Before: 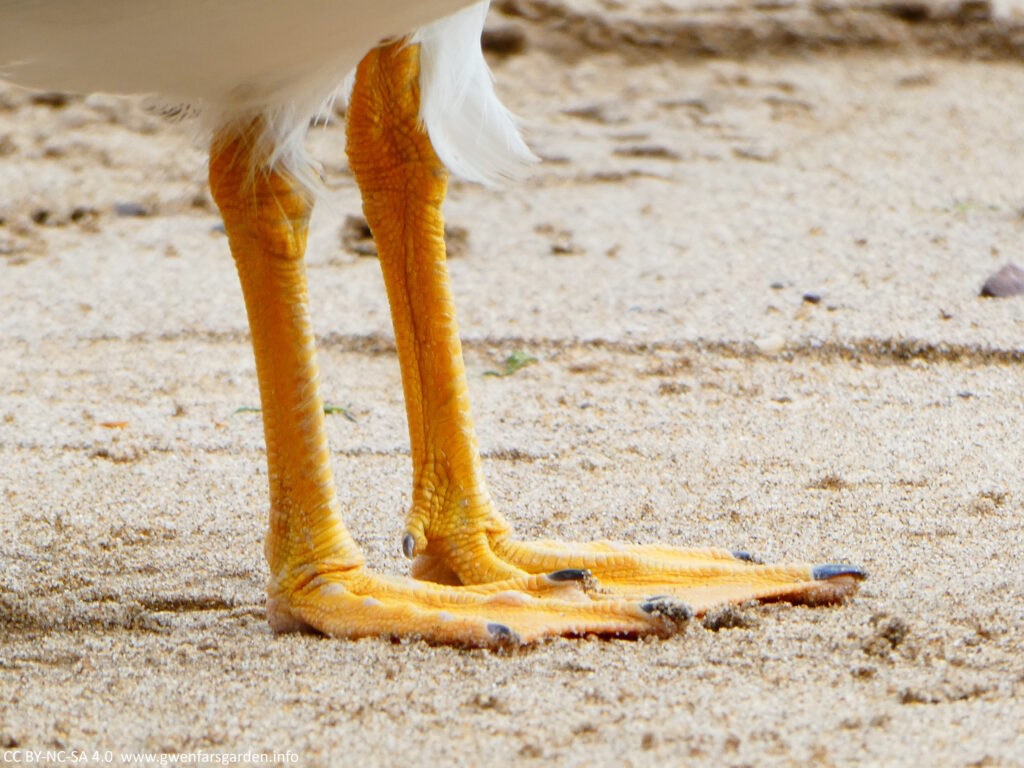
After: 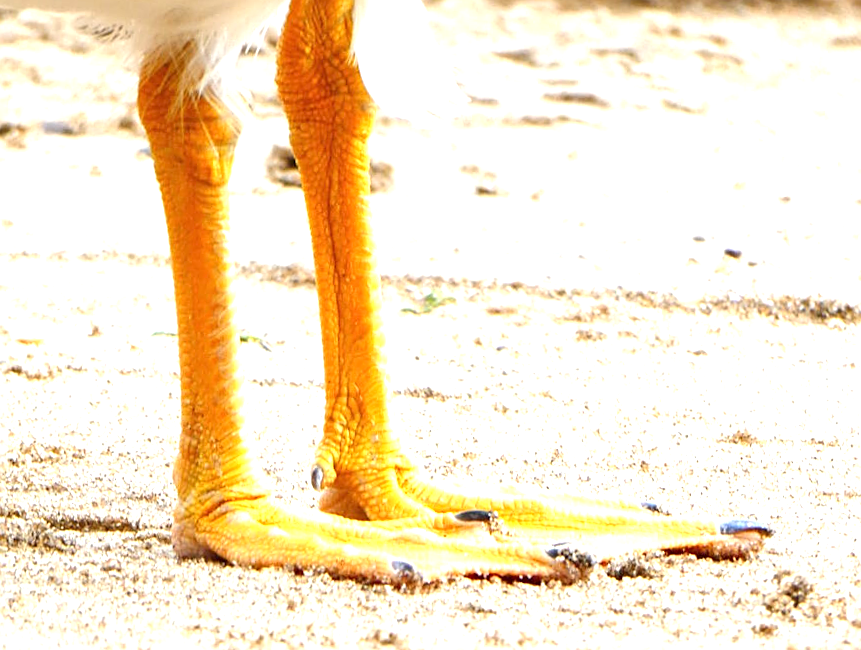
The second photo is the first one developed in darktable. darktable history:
sharpen: on, module defaults
crop and rotate: angle -3.08°, left 5.187%, top 5.2%, right 4.765%, bottom 4.113%
exposure: black level correction 0, exposure 1.2 EV, compensate highlight preservation false
